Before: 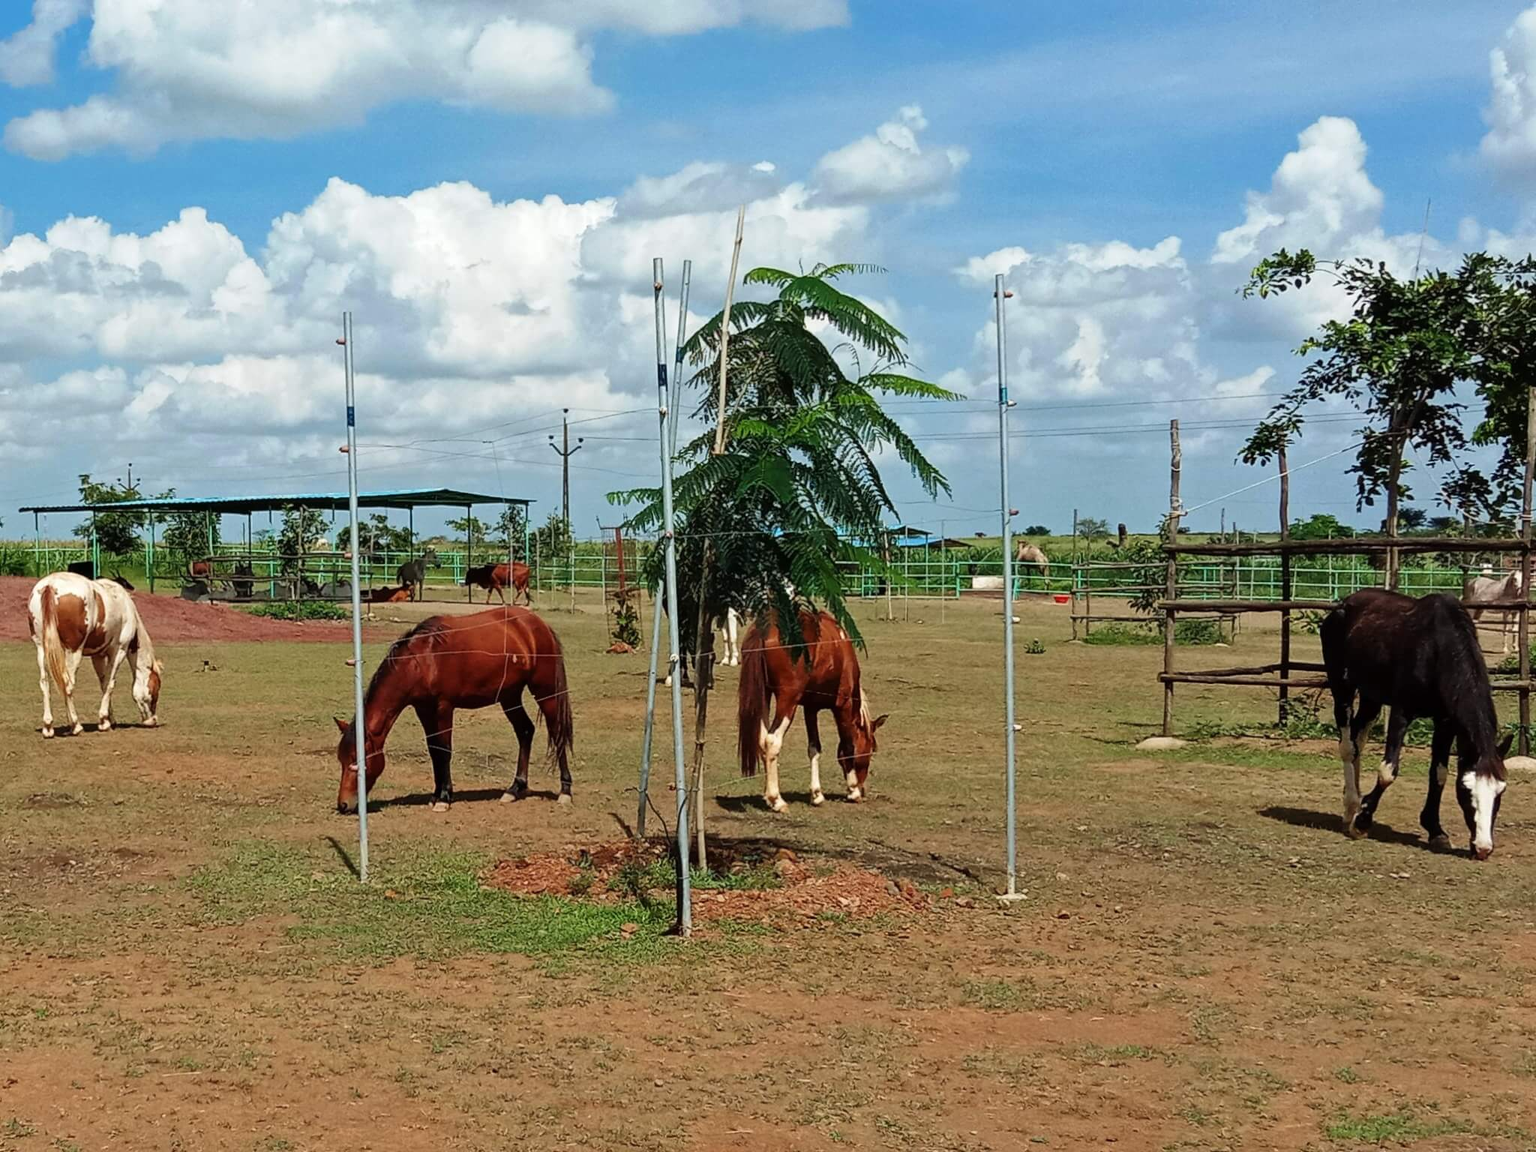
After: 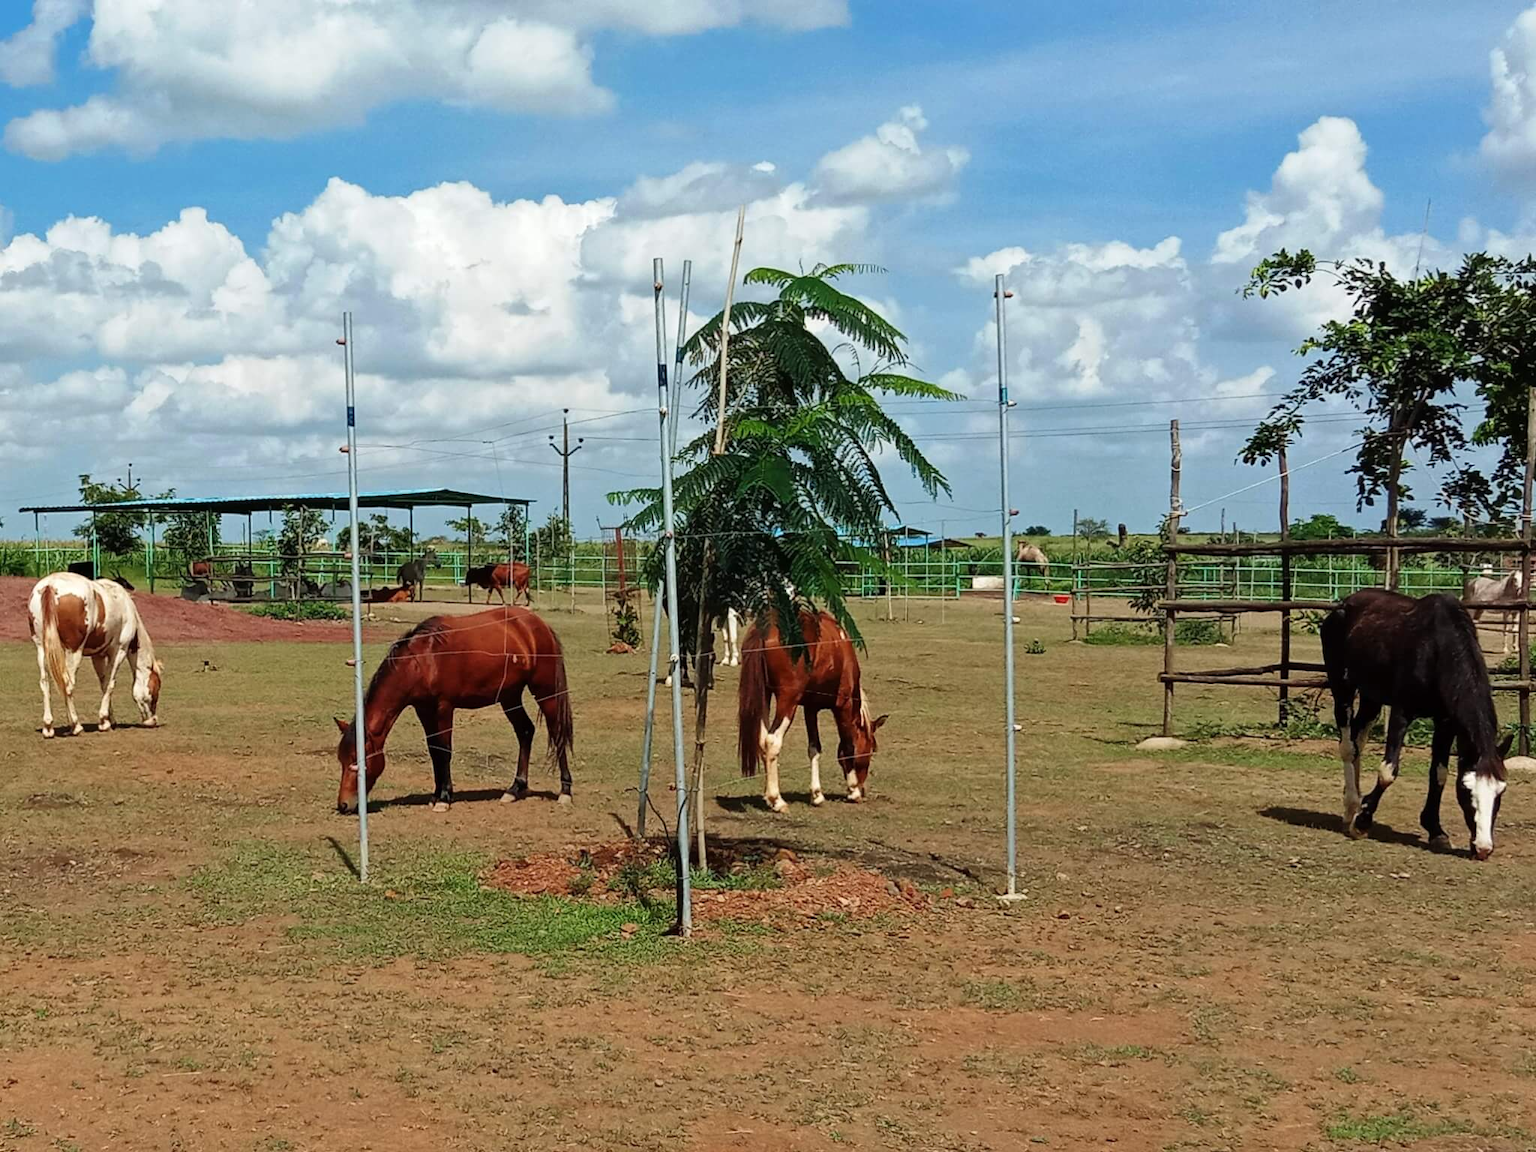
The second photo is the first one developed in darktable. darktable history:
white balance: emerald 1
tone equalizer: on, module defaults
